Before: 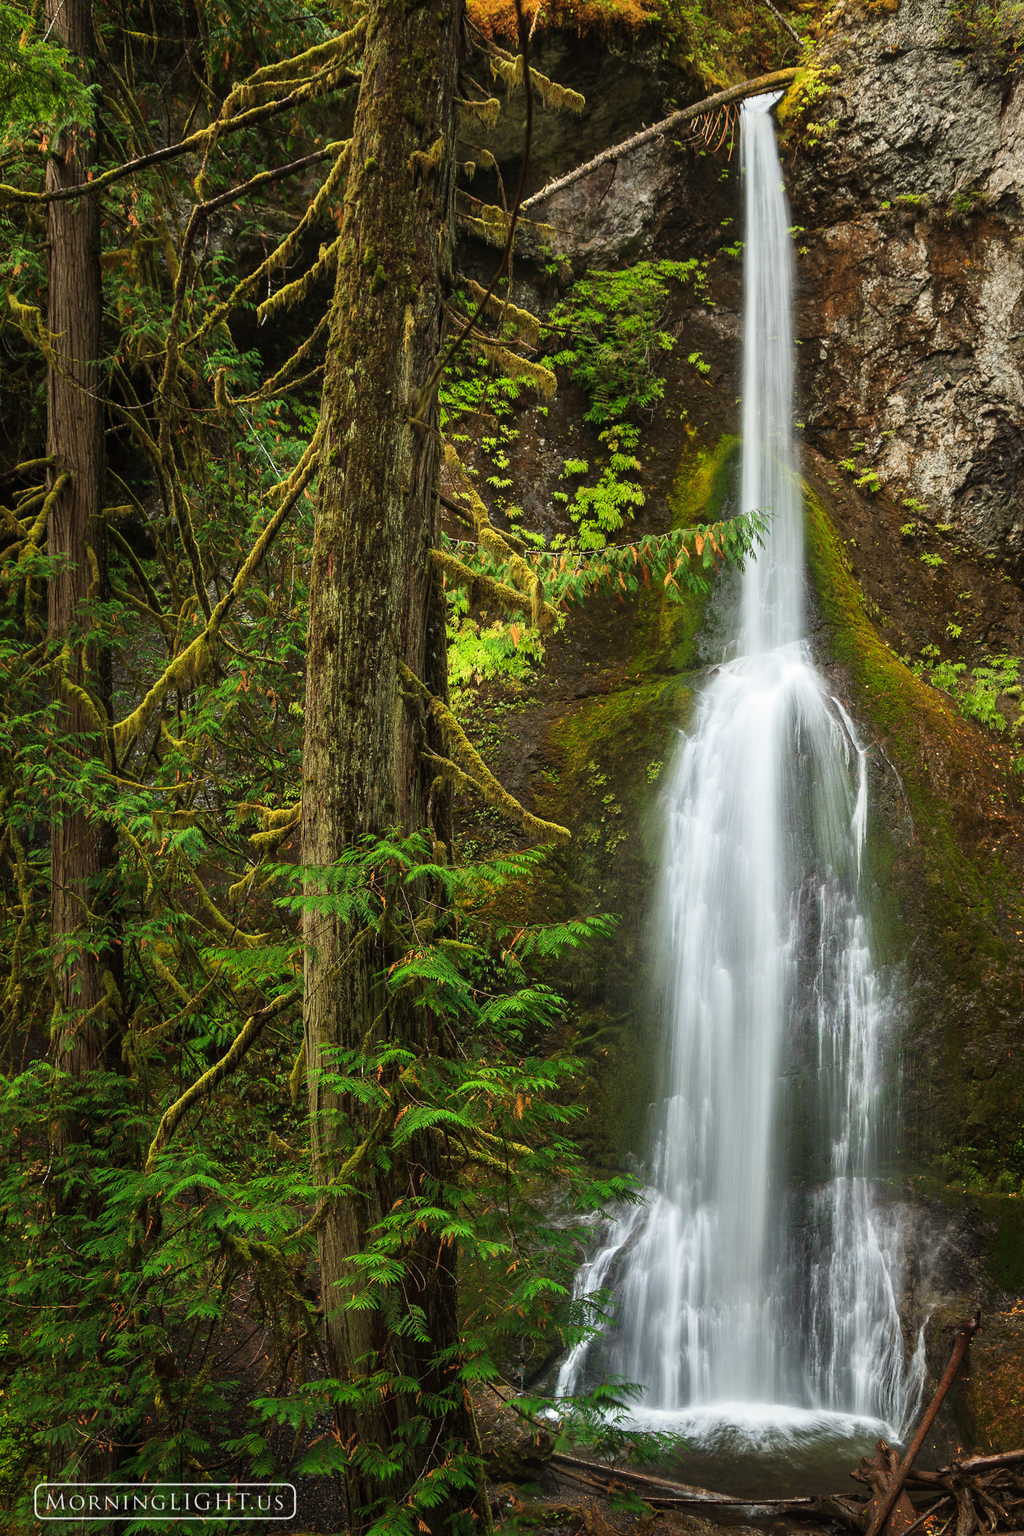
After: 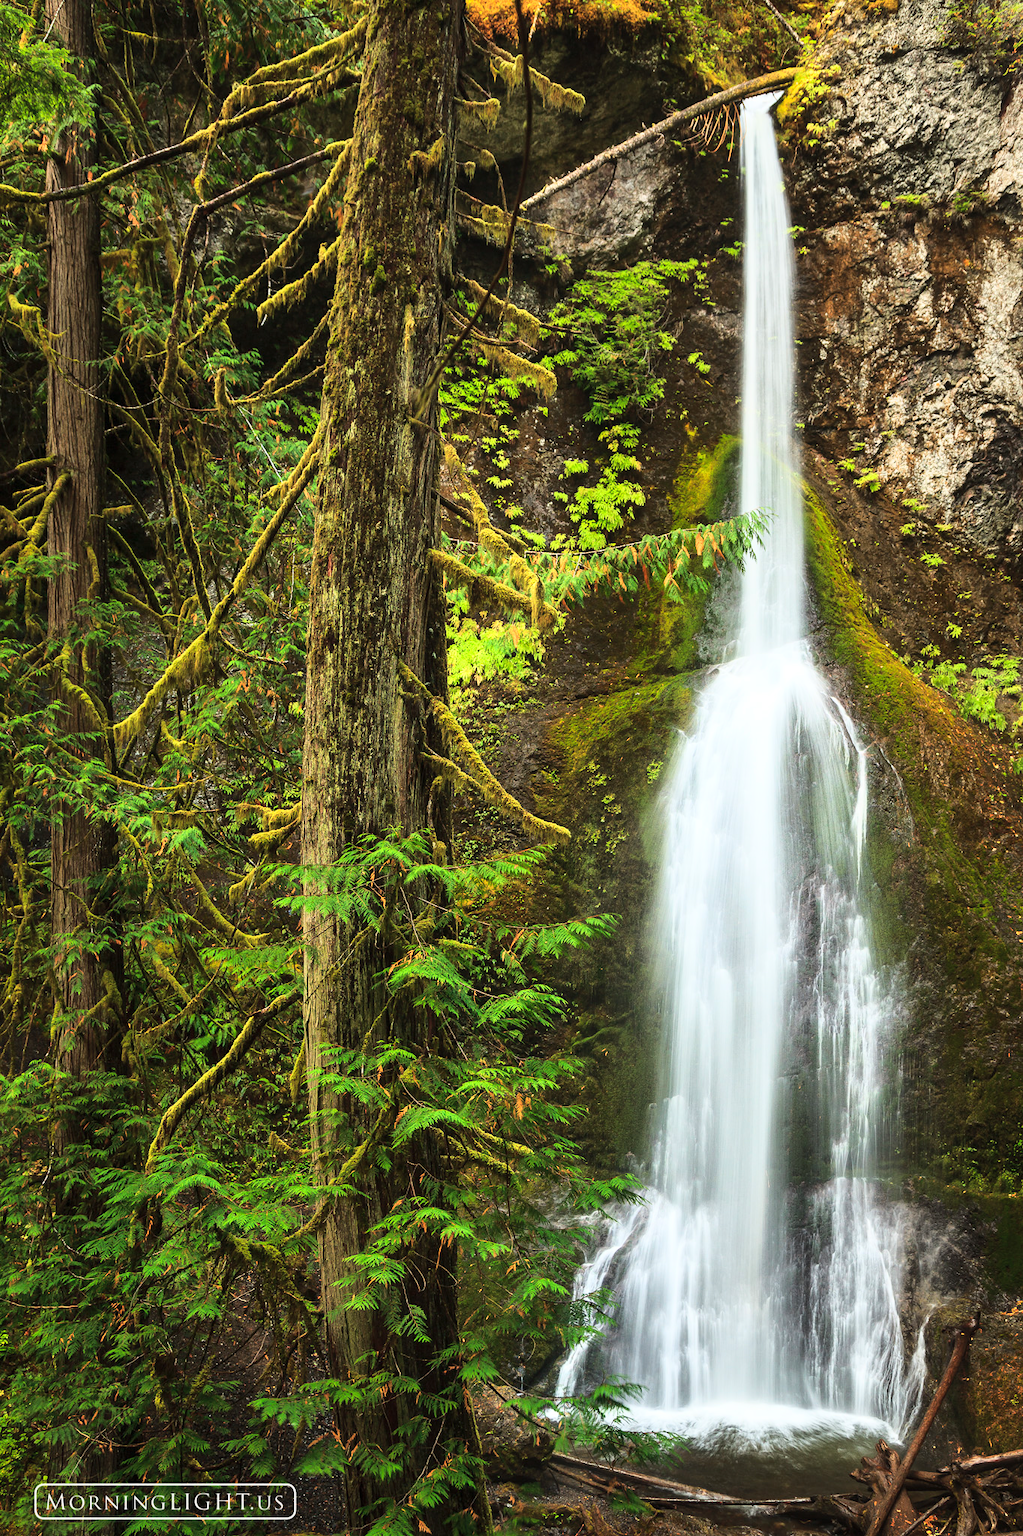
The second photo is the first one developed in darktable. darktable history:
base curve: curves: ch0 [(0, 0) (0.036, 0.037) (0.121, 0.228) (0.46, 0.76) (0.859, 0.983) (1, 1)]
shadows and highlights: shadows 43.24, highlights 7.86
